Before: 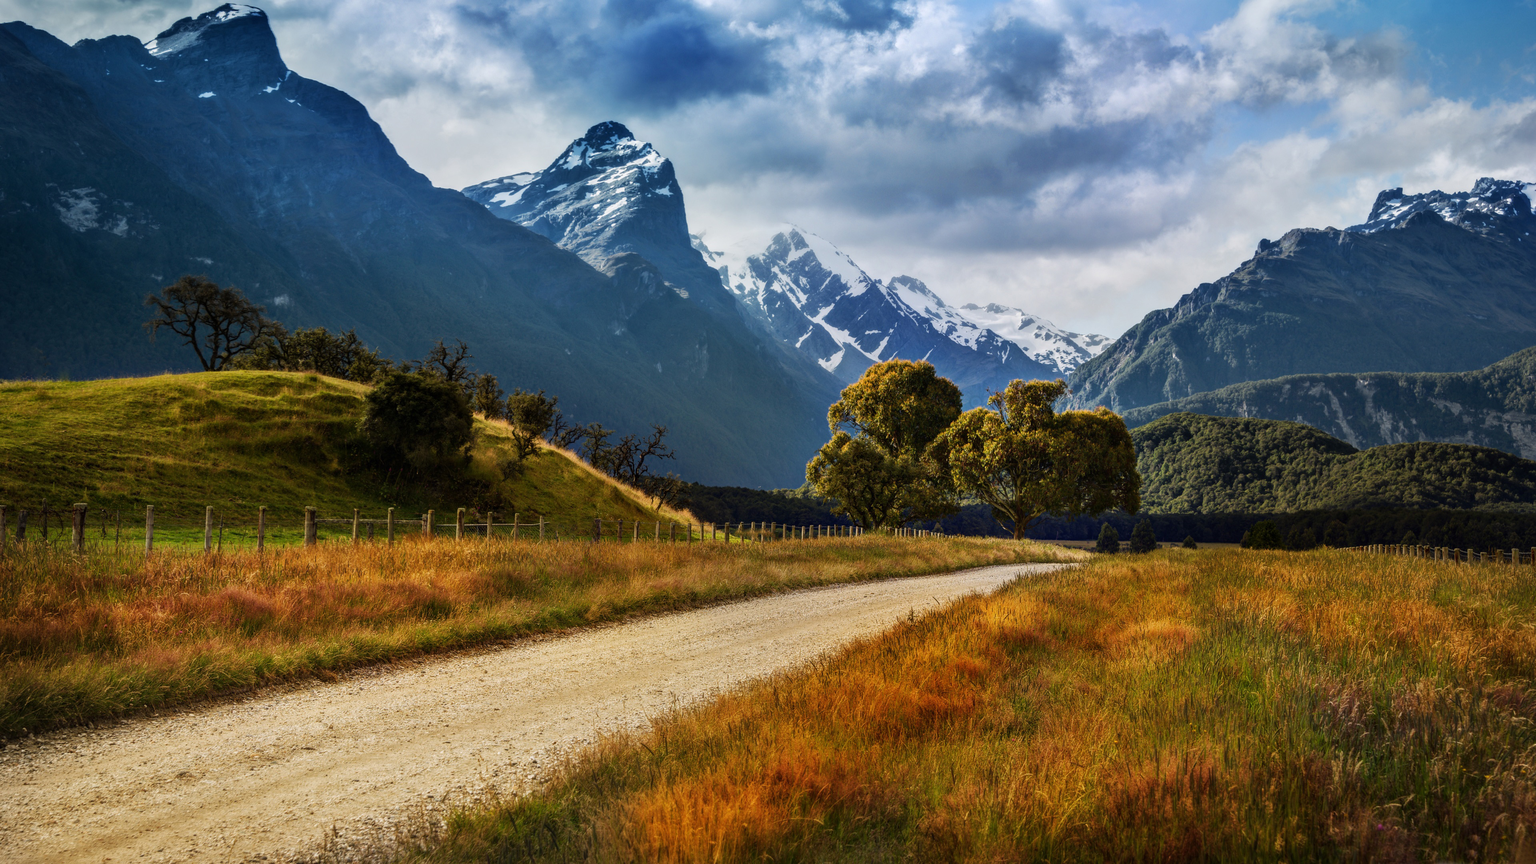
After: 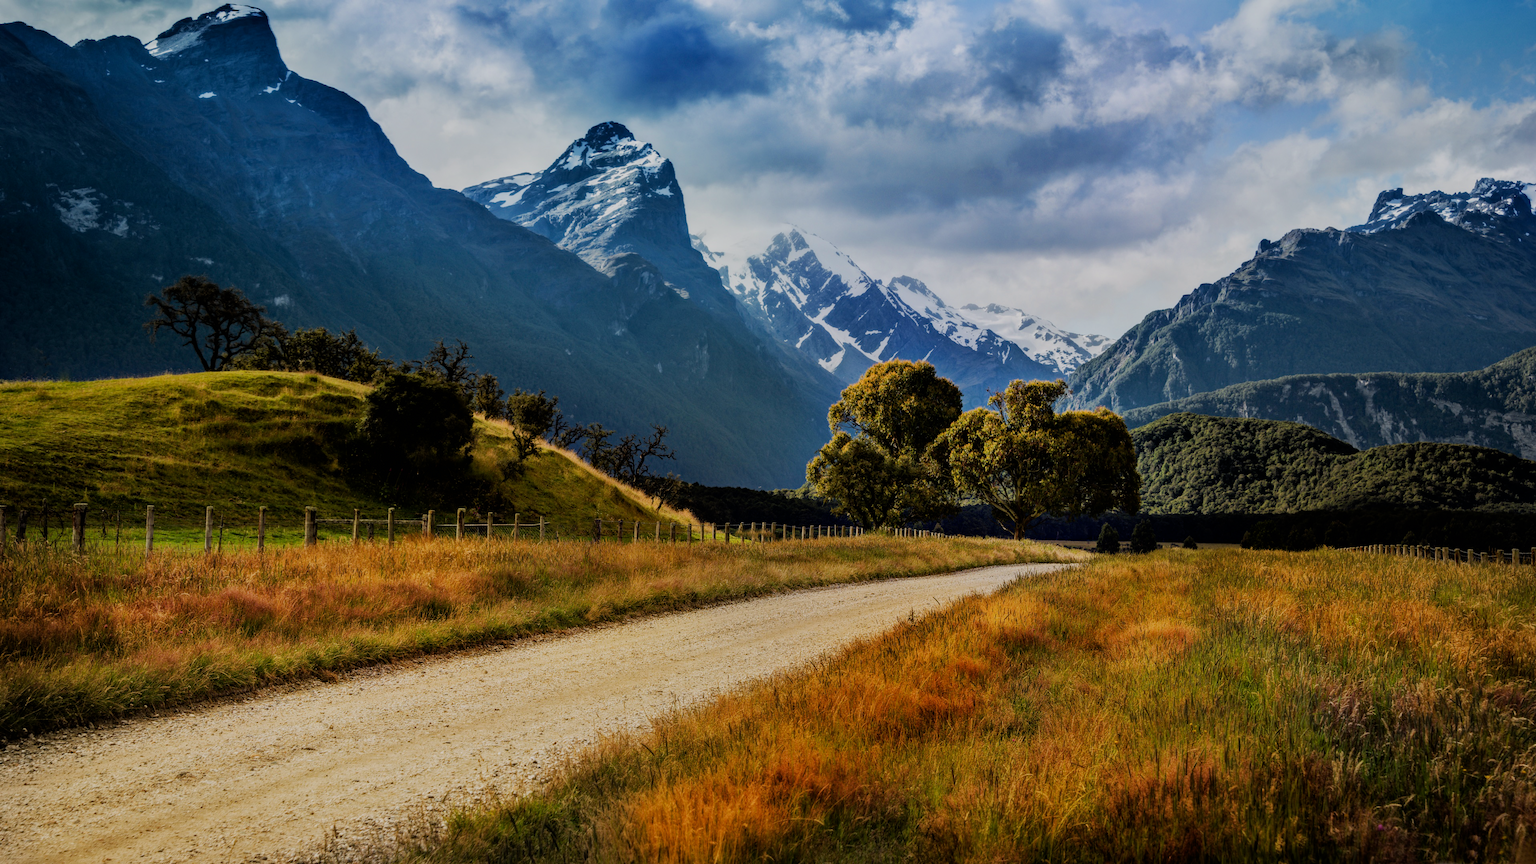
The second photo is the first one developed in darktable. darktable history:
haze removal: compatibility mode true, adaptive false
filmic rgb: black relative exposure -7.65 EV, white relative exposure 4.56 EV, hardness 3.61
exposure: black level correction 0.002, compensate highlight preservation false
